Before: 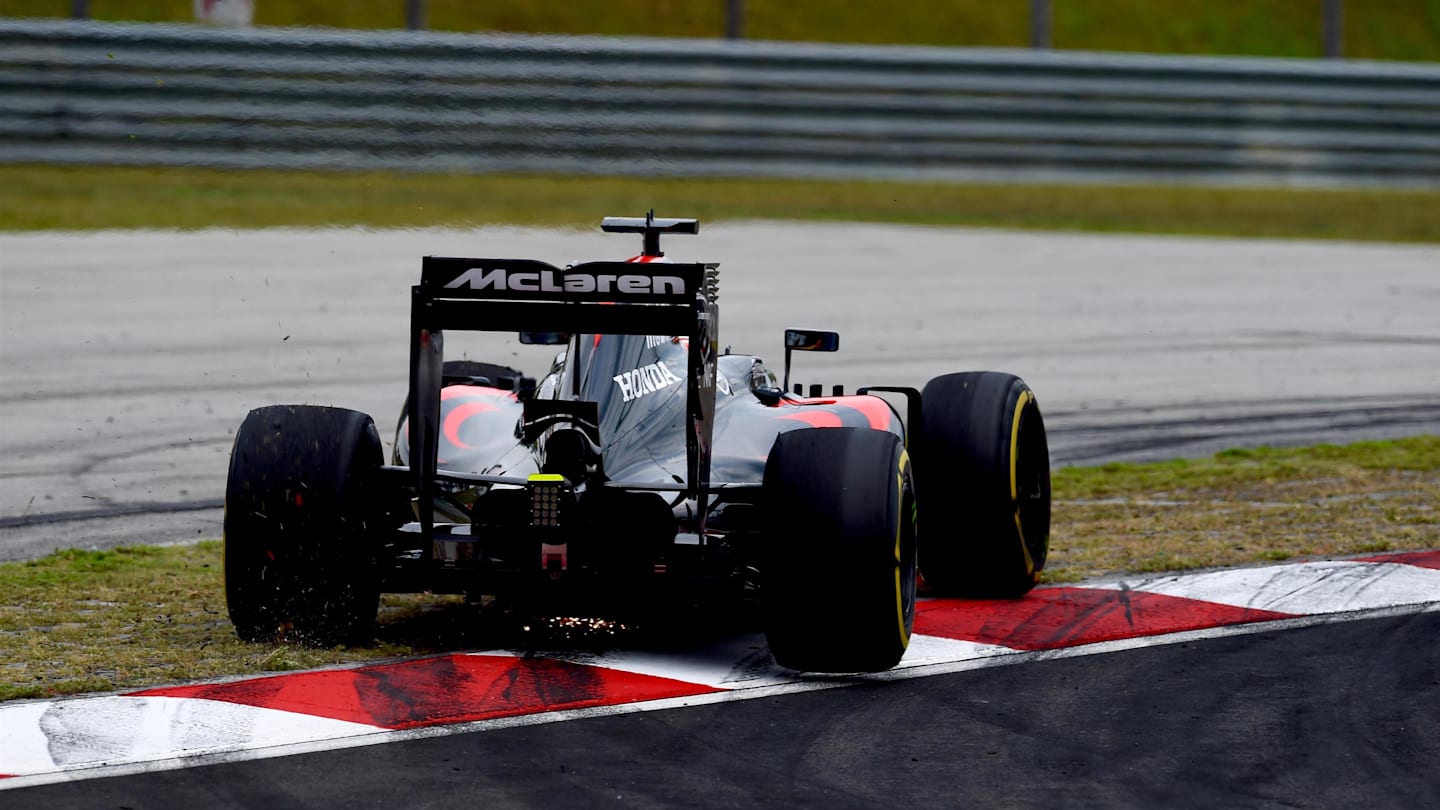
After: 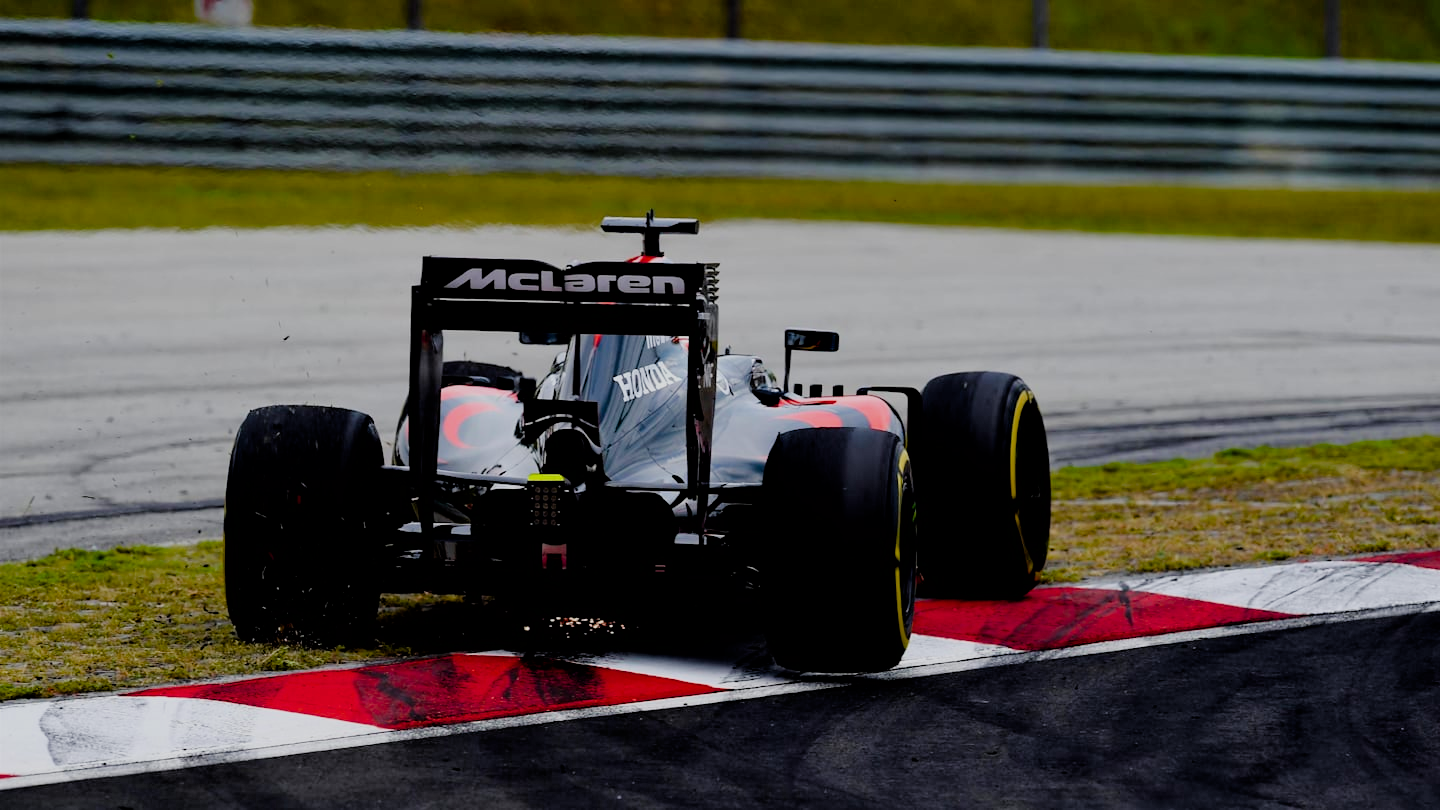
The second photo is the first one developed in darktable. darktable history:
color balance rgb: perceptual saturation grading › global saturation 21.172%, perceptual saturation grading › highlights -19.892%, perceptual saturation grading › shadows 29.957%, global vibrance 20%
filmic rgb: black relative exposure -4.81 EV, white relative exposure 4.02 EV, hardness 2.83
